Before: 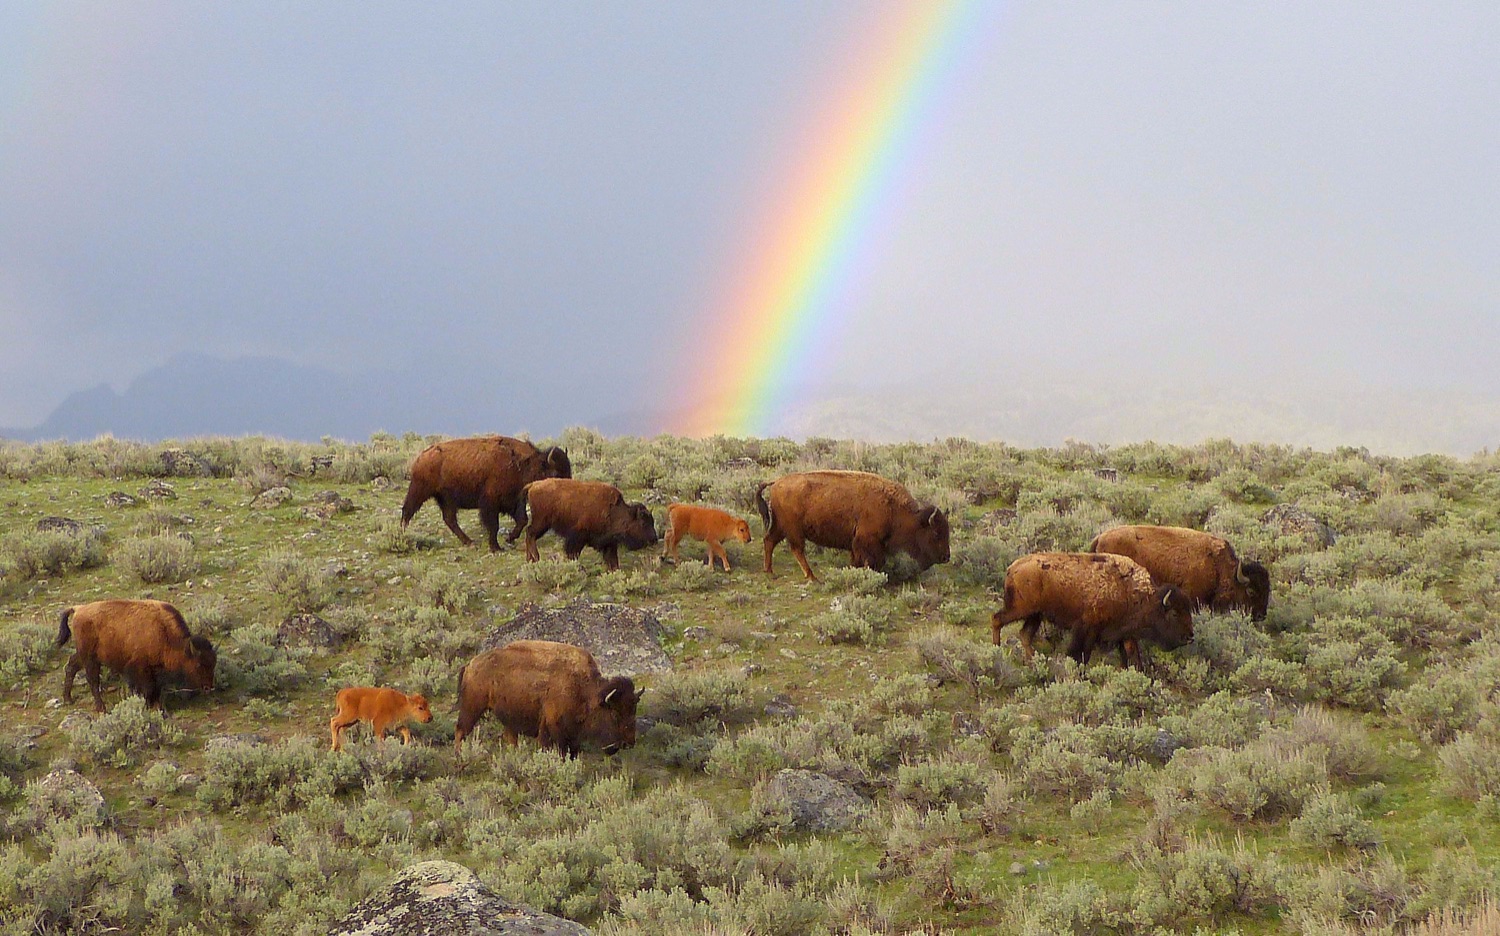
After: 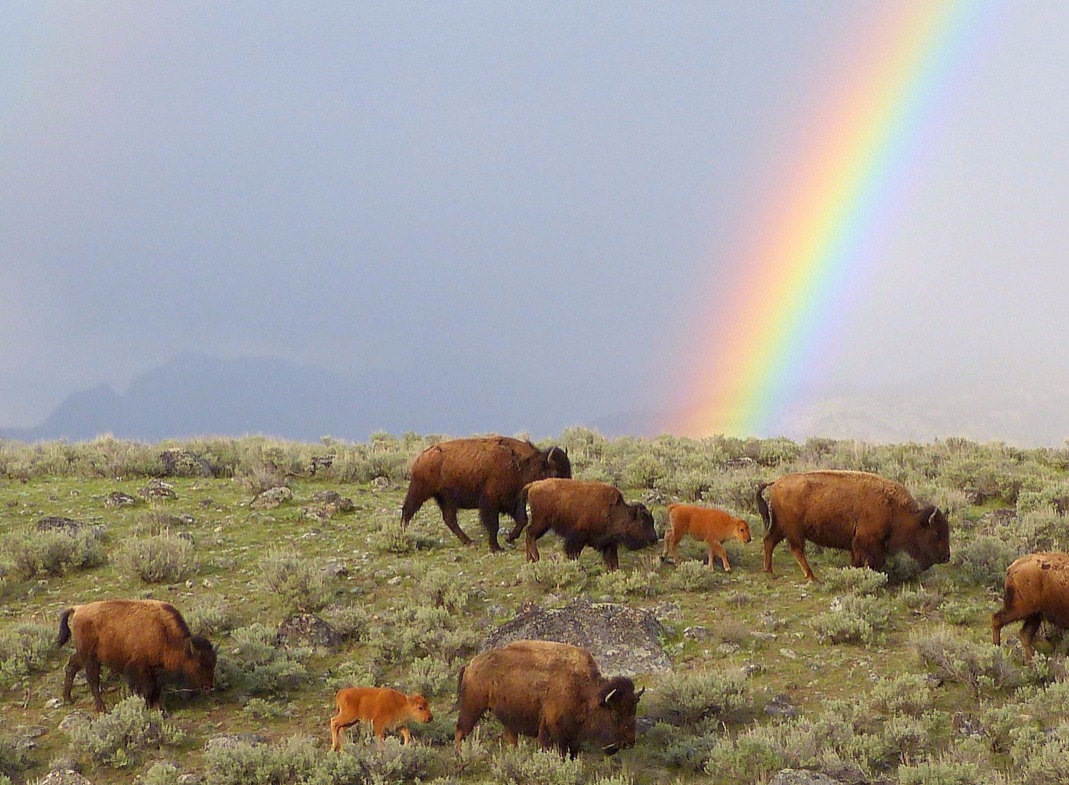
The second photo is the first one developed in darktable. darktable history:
crop: right 28.729%, bottom 16.118%
